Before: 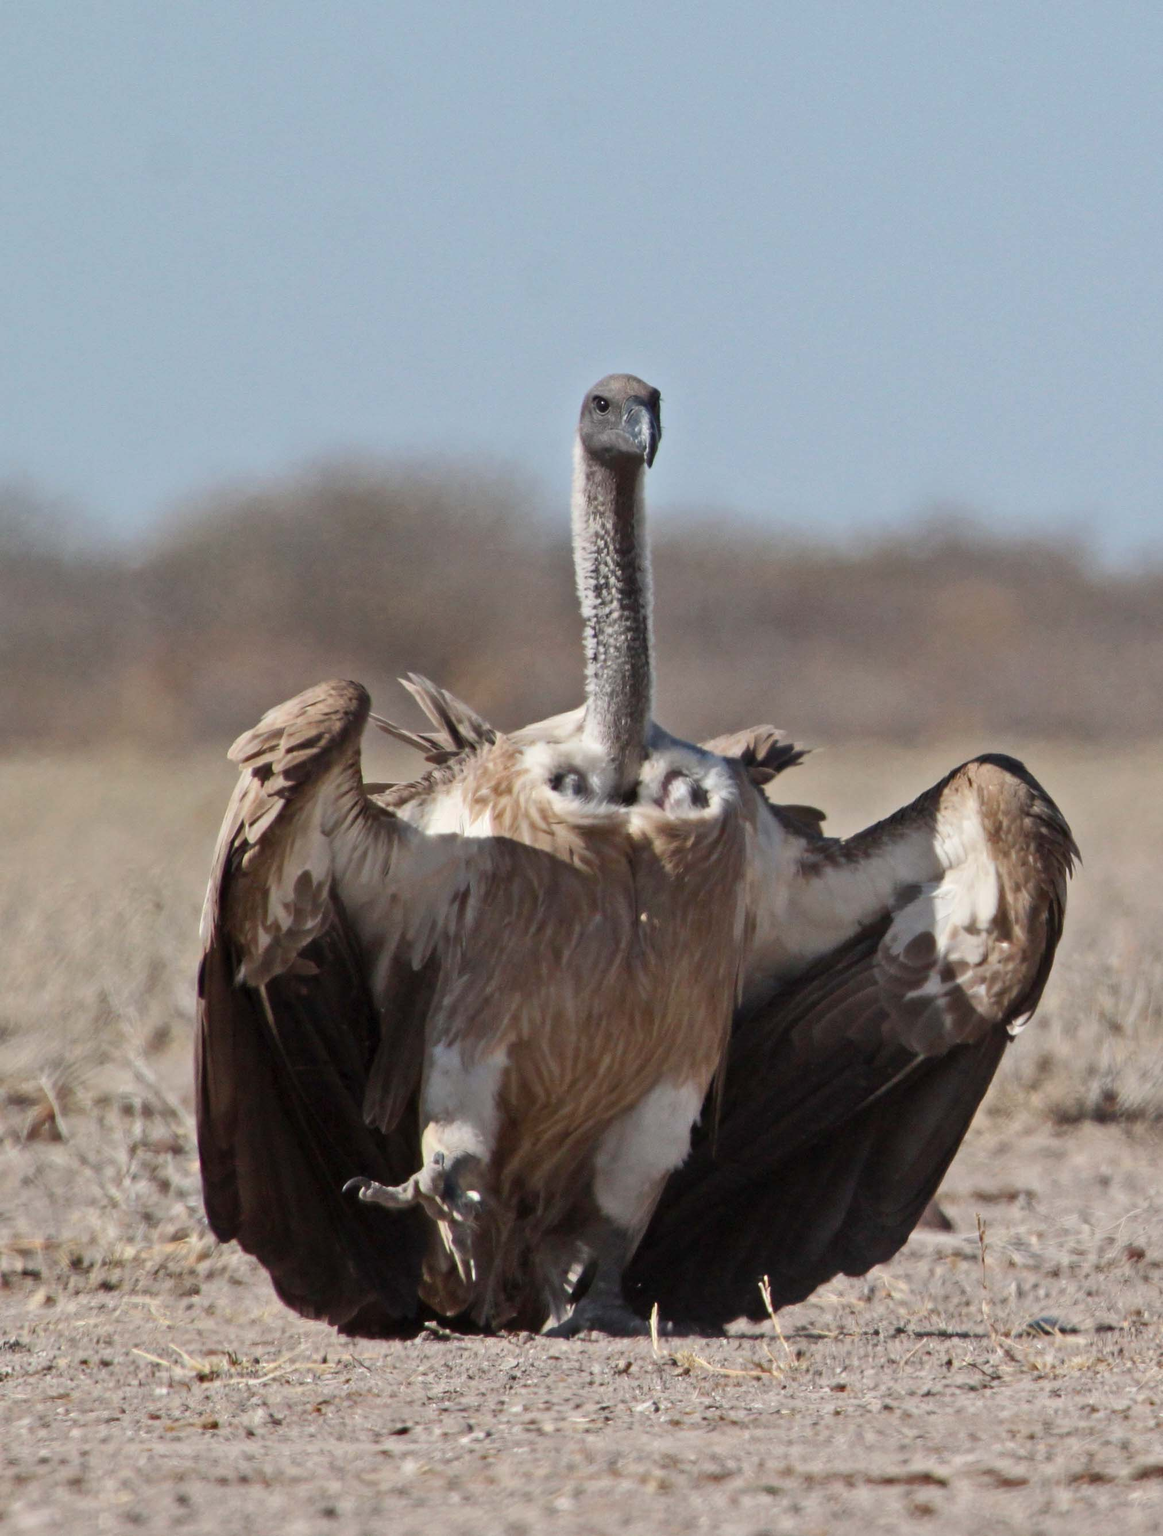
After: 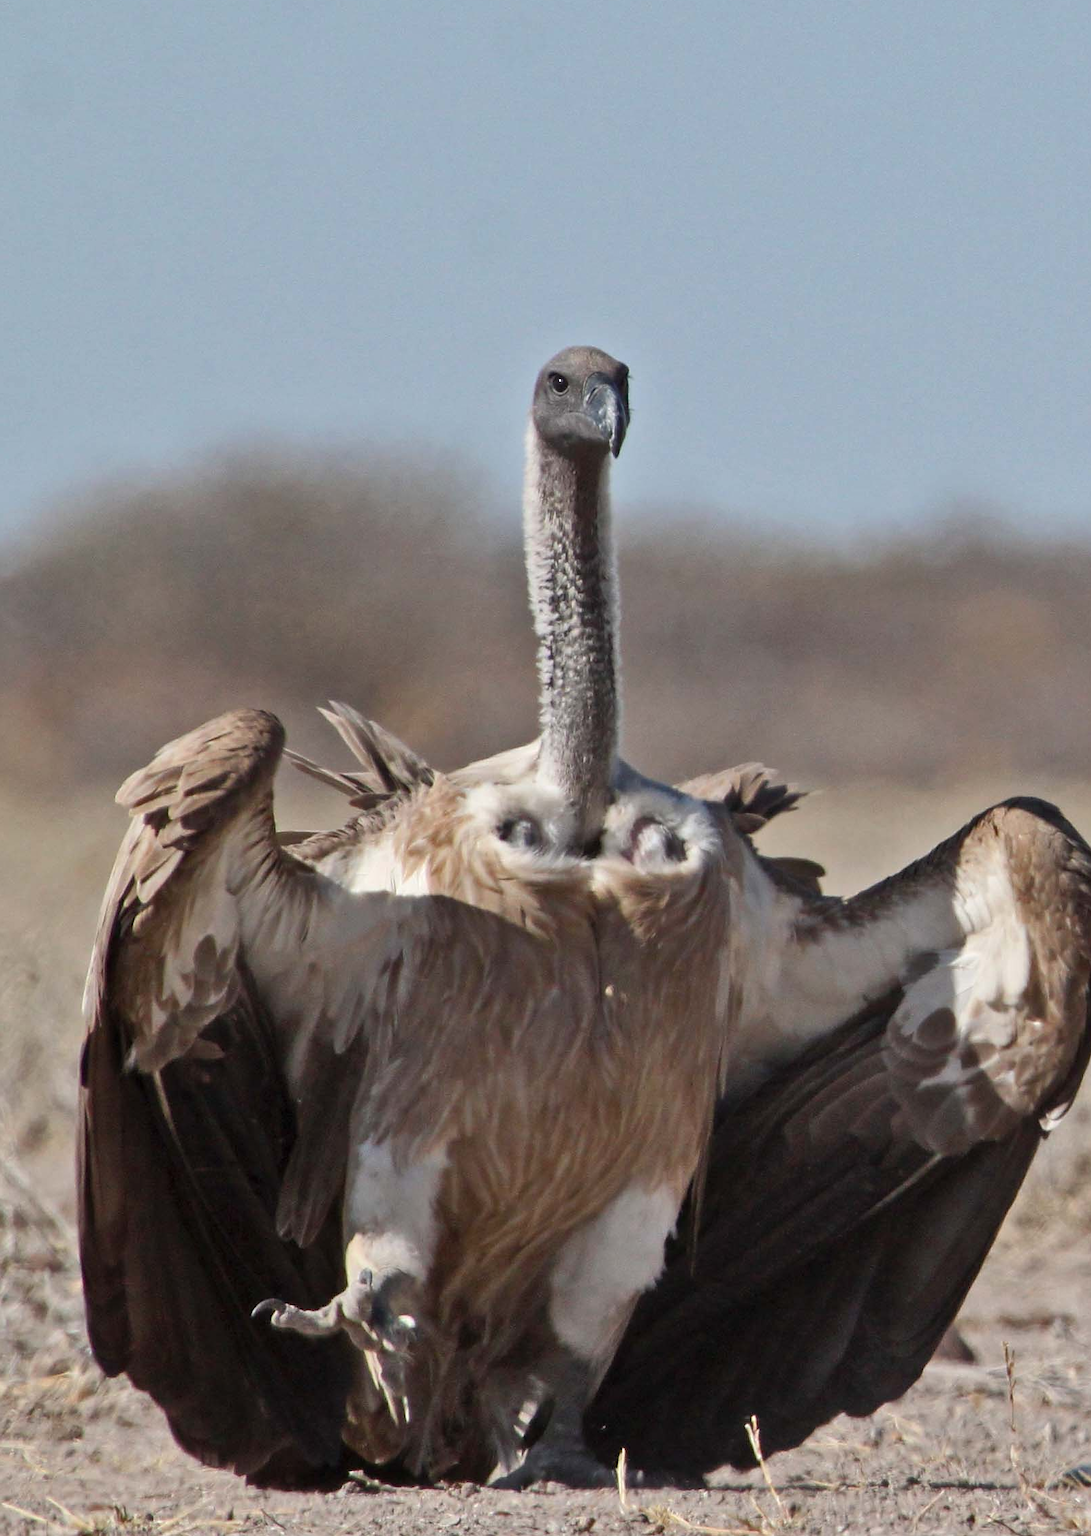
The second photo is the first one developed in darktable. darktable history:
white balance: emerald 1
shadows and highlights: shadows 37.27, highlights -28.18, soften with gaussian
sharpen: radius 1.458, amount 0.398, threshold 1.271
crop: left 11.225%, top 5.381%, right 9.565%, bottom 10.314%
